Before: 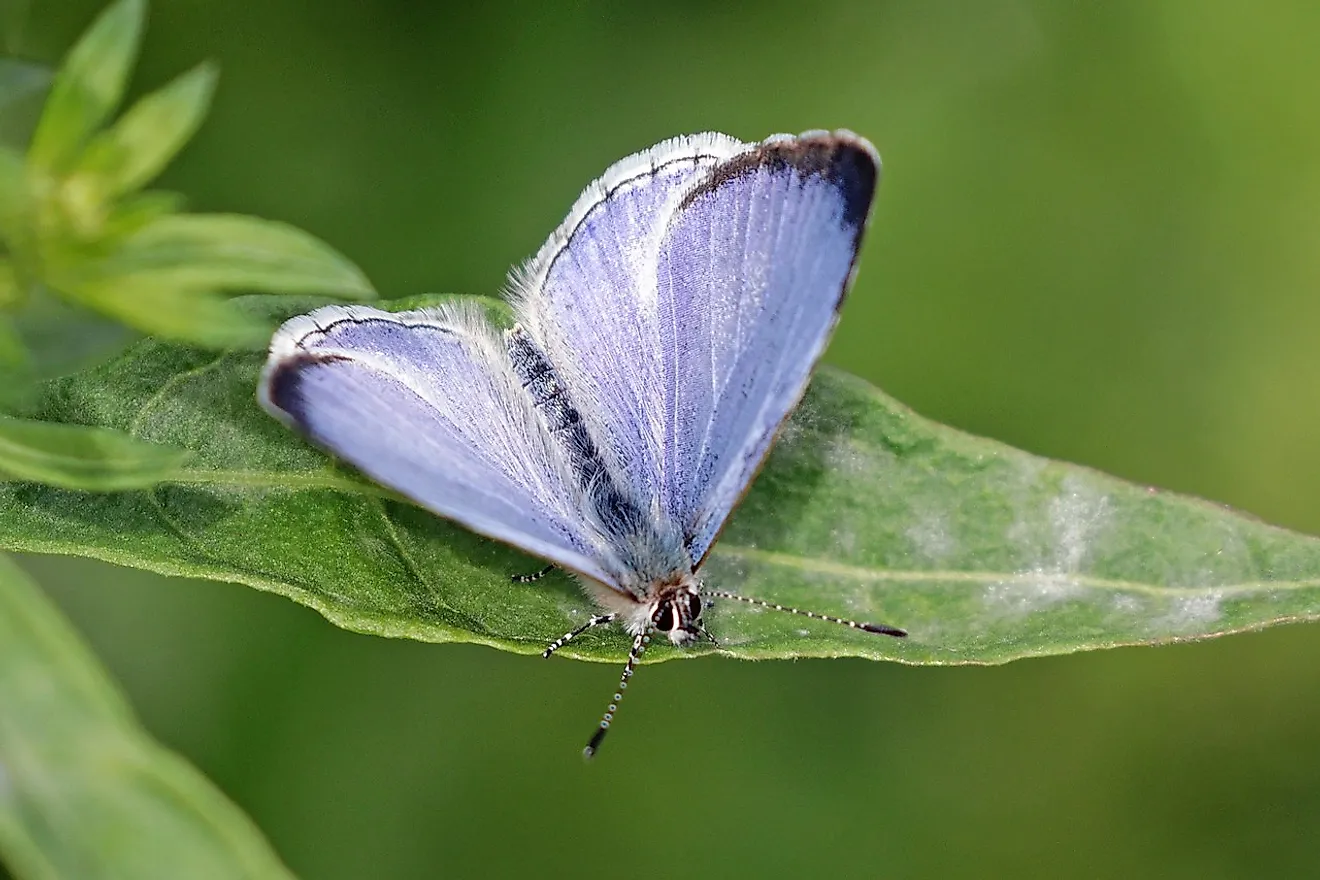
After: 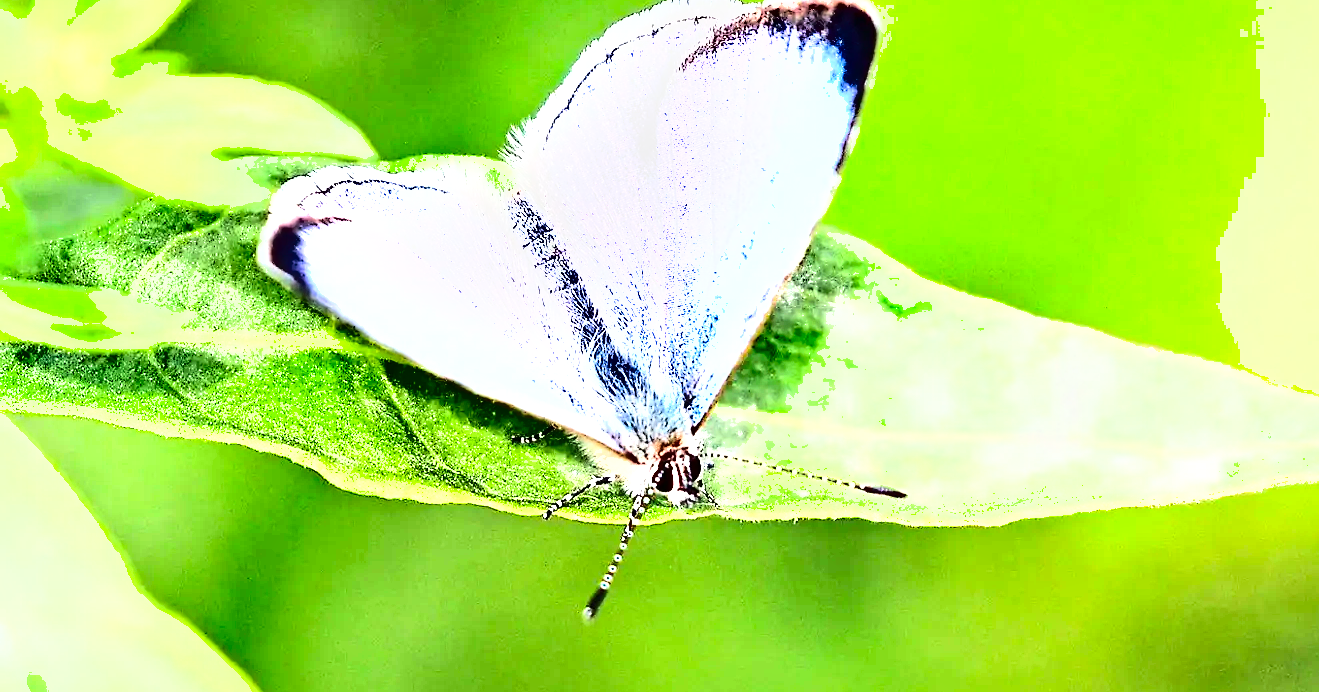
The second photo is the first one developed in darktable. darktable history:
tone curve: curves: ch0 [(0, 0) (0.003, 0.003) (0.011, 0.012) (0.025, 0.024) (0.044, 0.039) (0.069, 0.052) (0.1, 0.072) (0.136, 0.097) (0.177, 0.128) (0.224, 0.168) (0.277, 0.217) (0.335, 0.276) (0.399, 0.345) (0.468, 0.429) (0.543, 0.524) (0.623, 0.628) (0.709, 0.732) (0.801, 0.829) (0.898, 0.919) (1, 1)], color space Lab, independent channels, preserve colors none
exposure: black level correction 0, exposure 1.467 EV, compensate highlight preservation false
crop and rotate: top 15.801%, bottom 5.5%
shadows and highlights: soften with gaussian
contrast brightness saturation: contrast 0.201, brightness 0.141, saturation 0.139
tone equalizer: -8 EV -0.756 EV, -7 EV -0.692 EV, -6 EV -0.603 EV, -5 EV -0.407 EV, -3 EV 0.39 EV, -2 EV 0.6 EV, -1 EV 0.674 EV, +0 EV 0.739 EV
local contrast: mode bilateral grid, contrast 20, coarseness 50, detail 132%, midtone range 0.2
